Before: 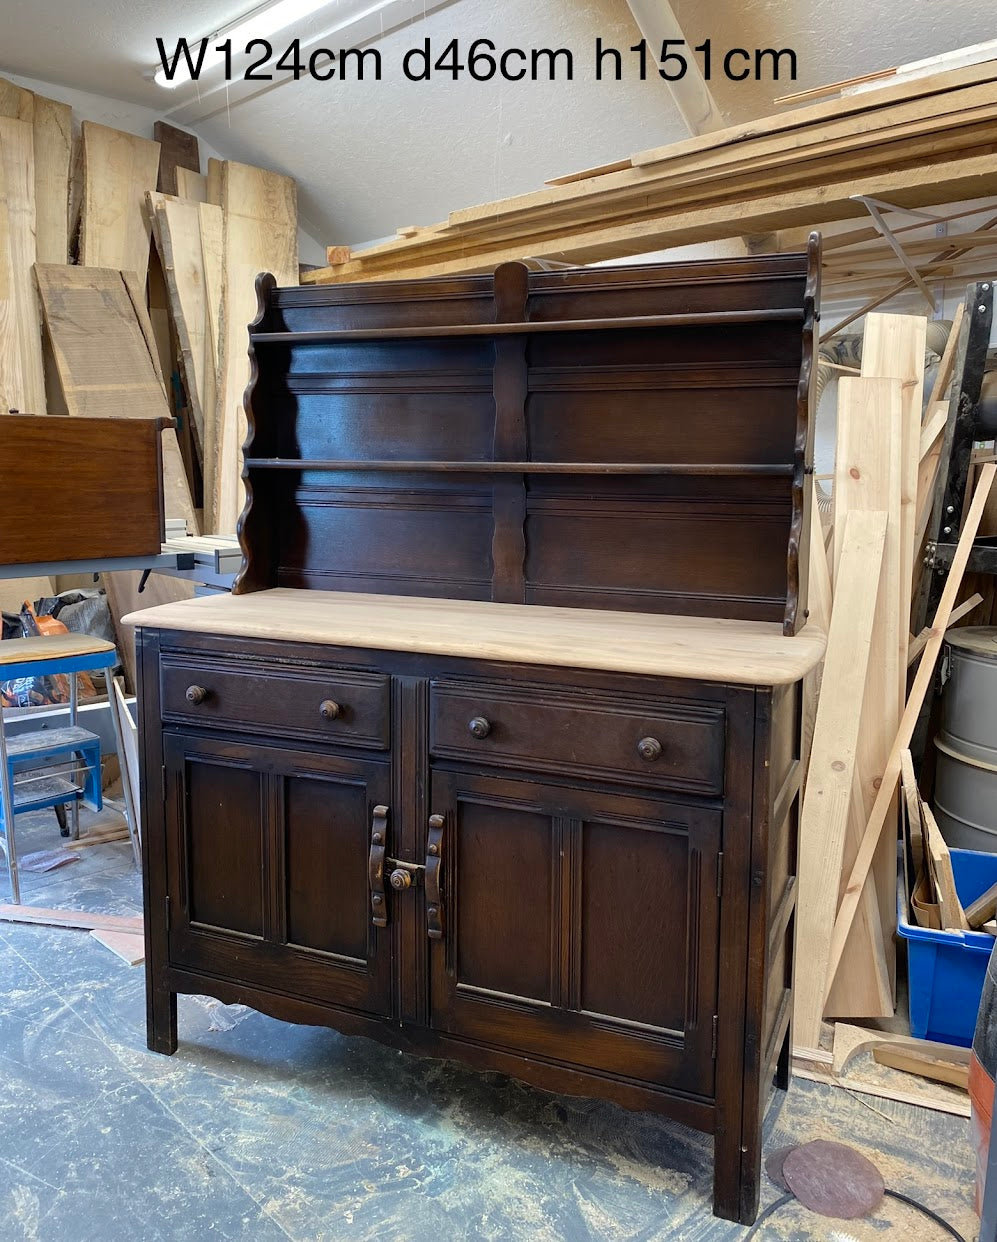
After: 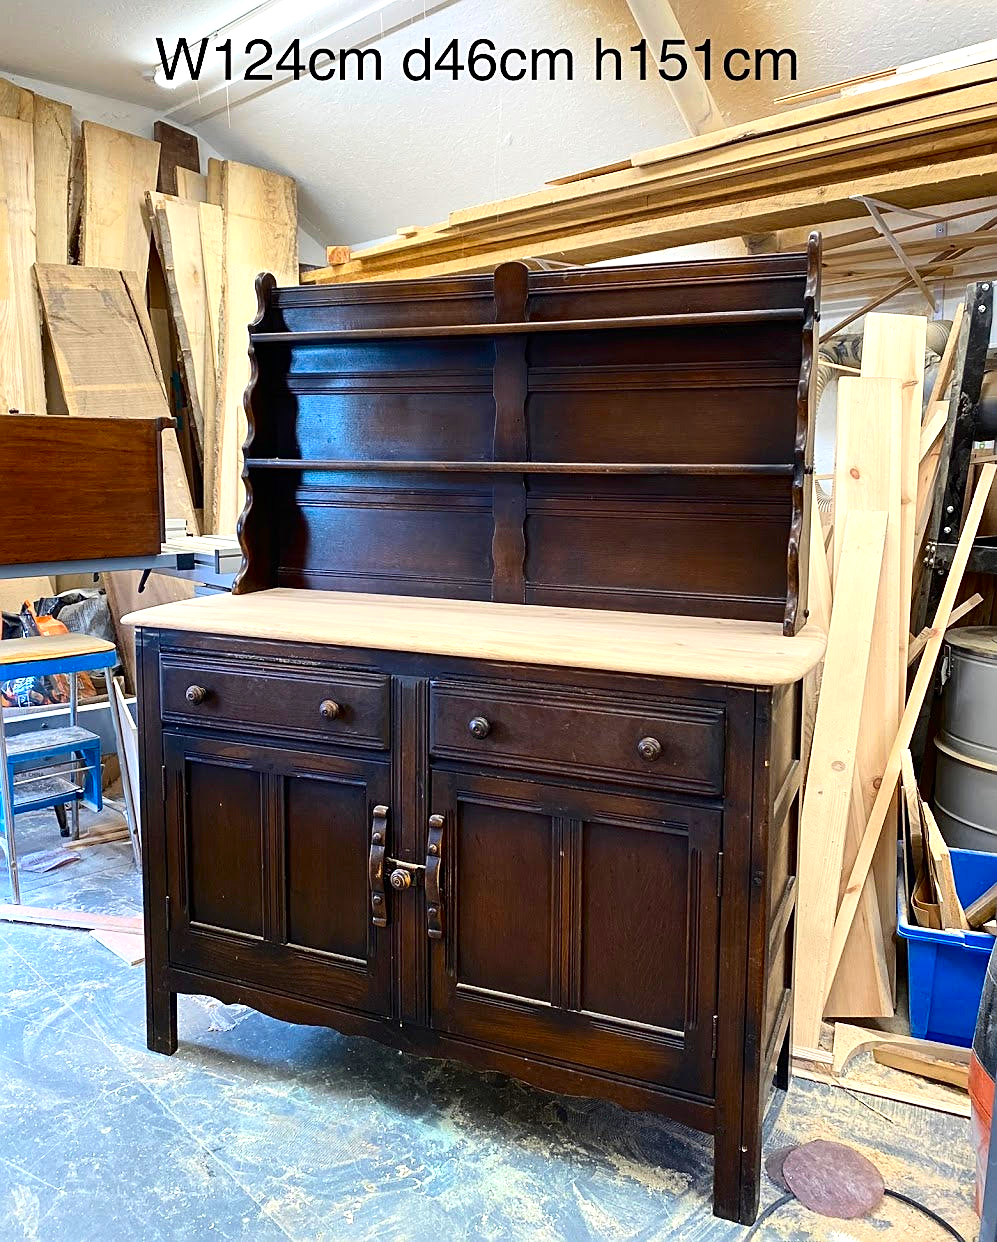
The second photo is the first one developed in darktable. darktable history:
contrast brightness saturation: contrast 0.18, saturation 0.3
sharpen: on, module defaults
exposure: exposure 0.485 EV, compensate highlight preservation false
